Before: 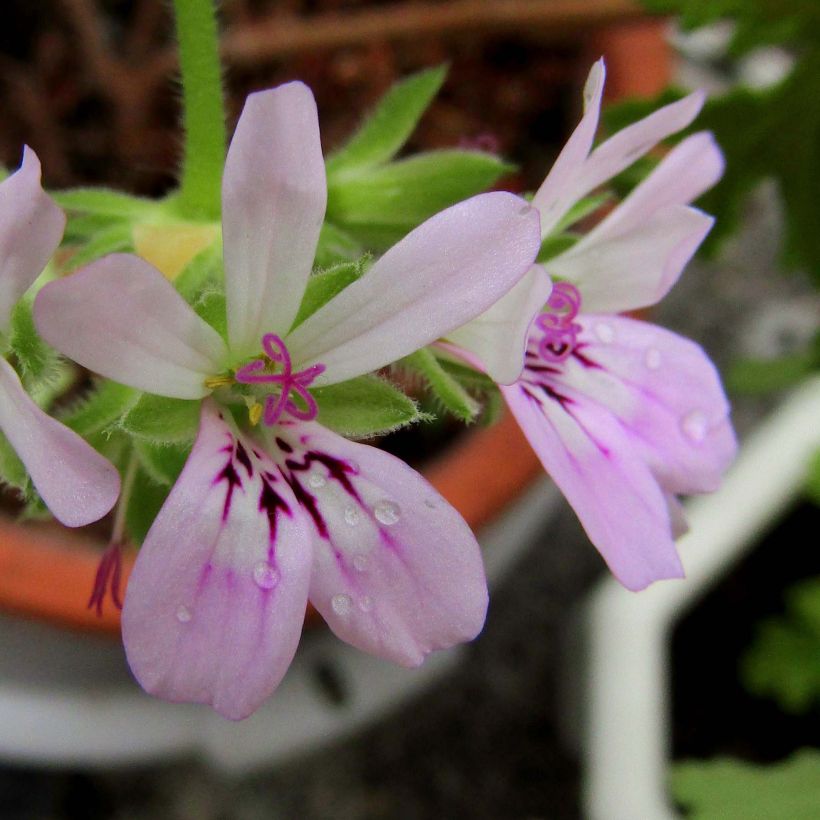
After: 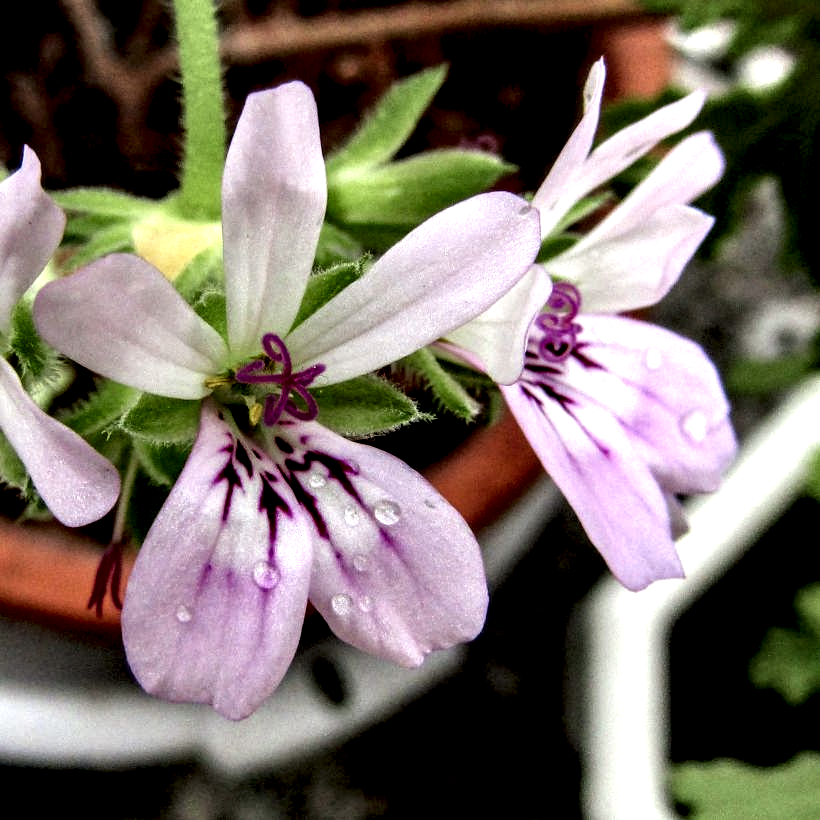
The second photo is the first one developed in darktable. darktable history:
shadows and highlights: shadows 21, highlights -81.2, soften with gaussian
local contrast: highlights 112%, shadows 44%, detail 291%
base curve: curves: ch0 [(0, 0) (0.74, 0.67) (1, 1)]
